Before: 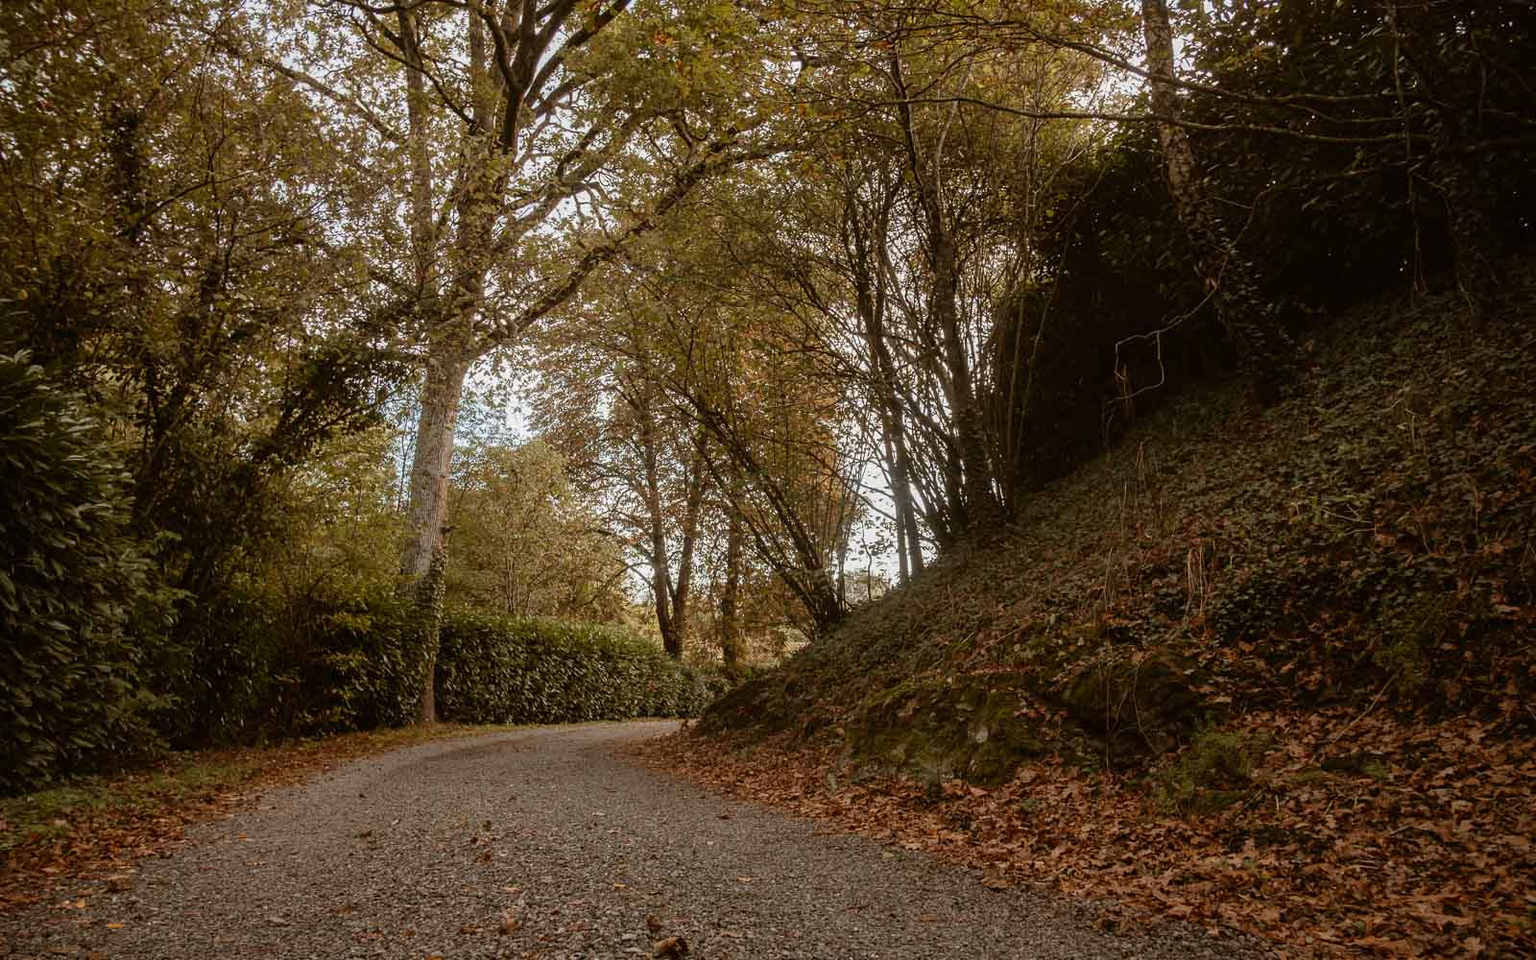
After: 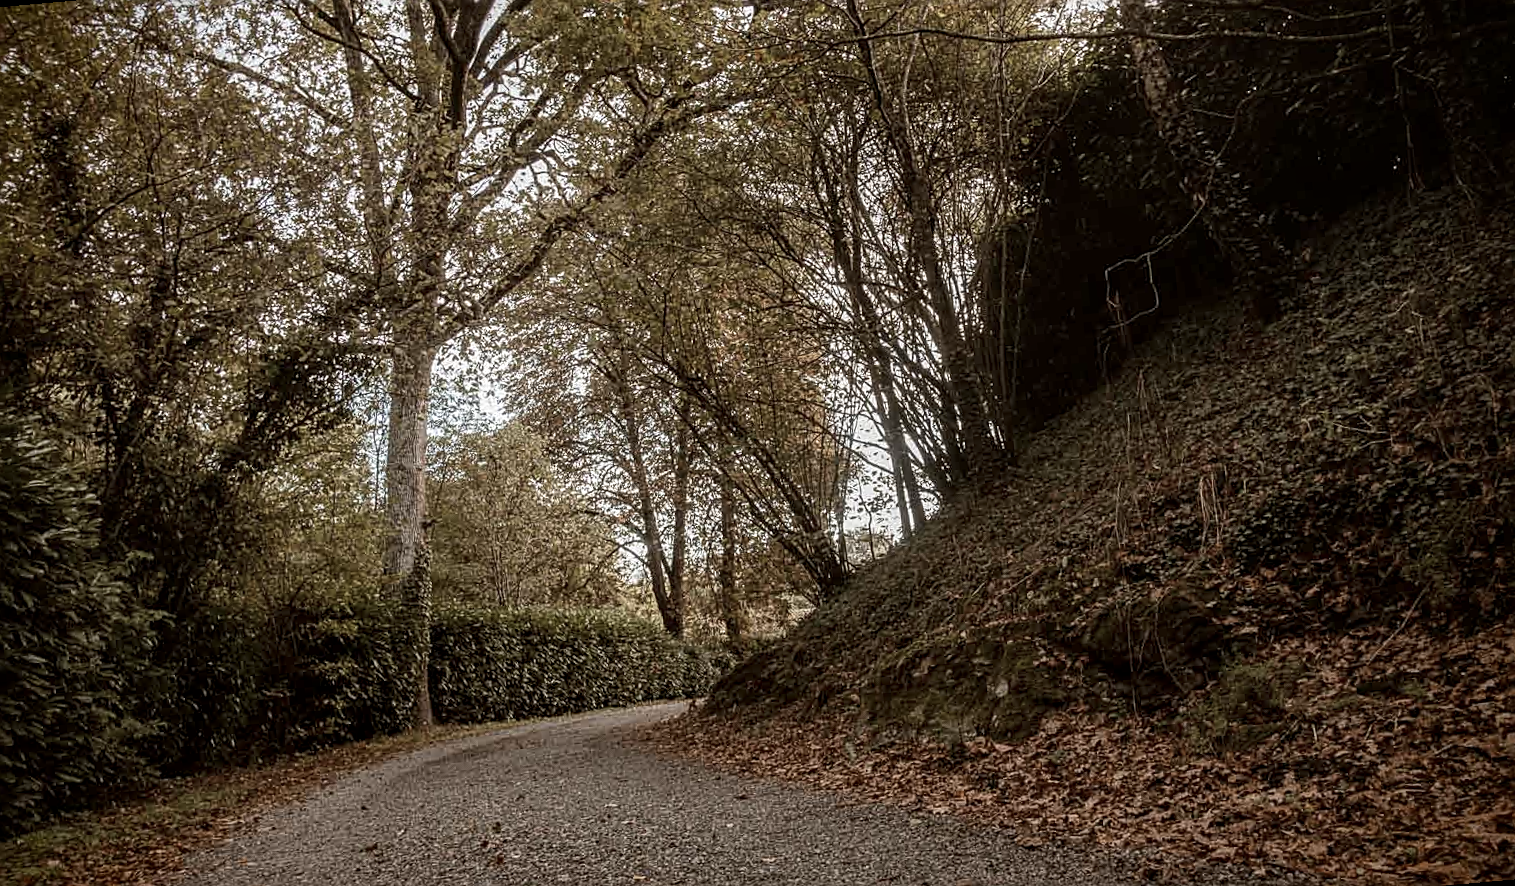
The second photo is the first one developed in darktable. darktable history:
local contrast: on, module defaults
sharpen: on, module defaults
vignetting: fall-off start 88.53%, fall-off radius 44.2%, saturation 0.376, width/height ratio 1.161
rotate and perspective: rotation -5°, crop left 0.05, crop right 0.952, crop top 0.11, crop bottom 0.89
contrast brightness saturation: contrast 0.1, saturation -0.36
